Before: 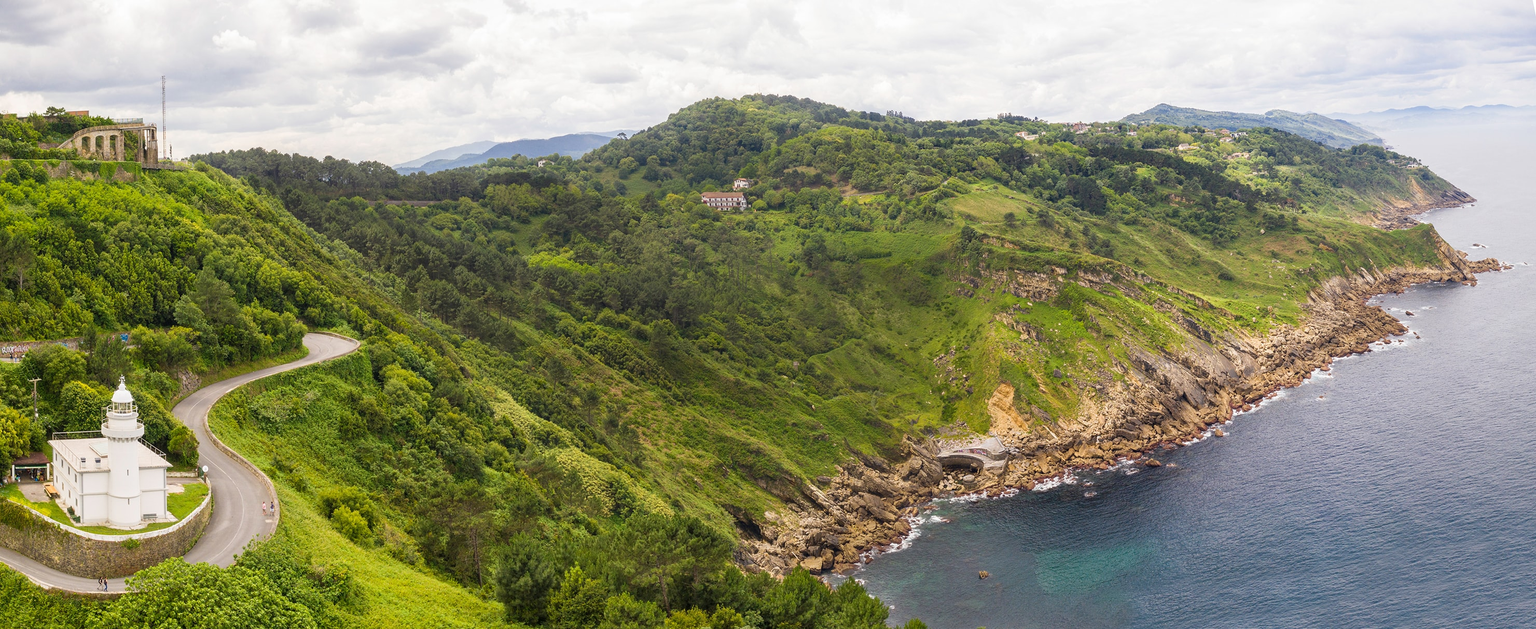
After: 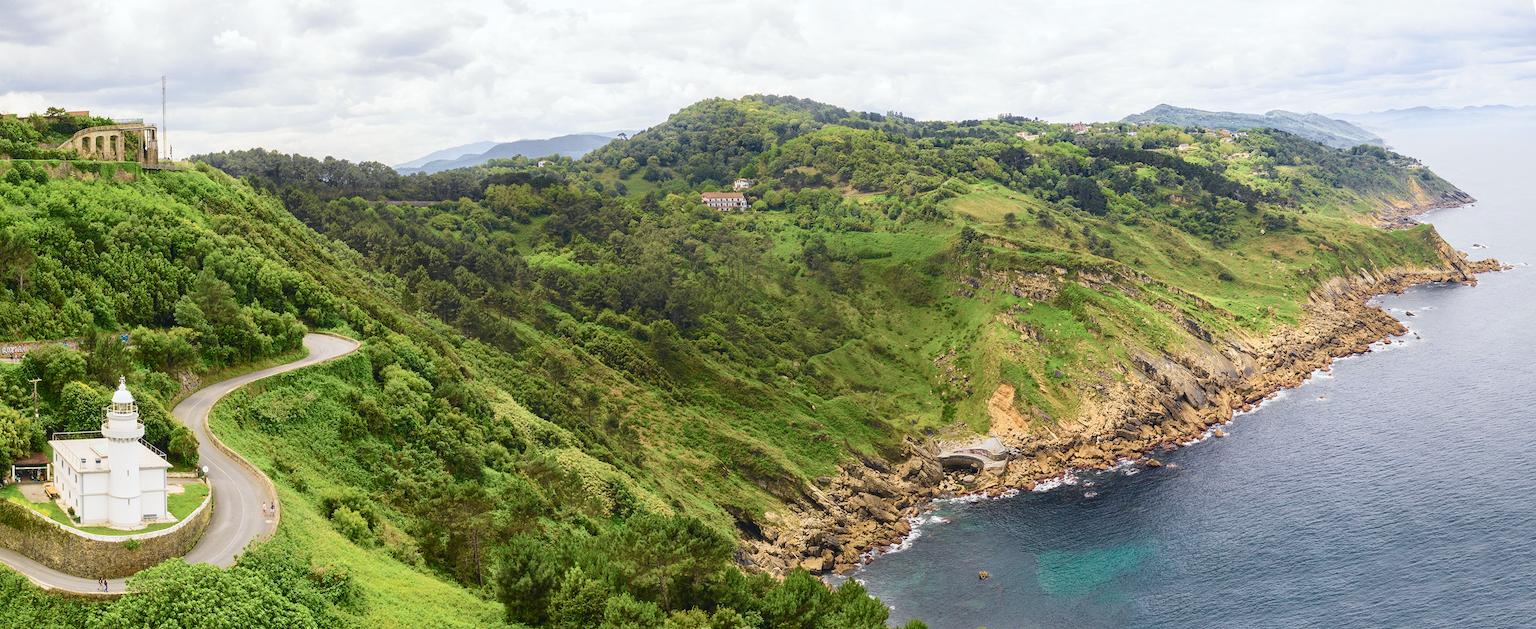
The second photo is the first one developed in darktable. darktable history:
tone curve: curves: ch0 [(0, 0.046) (0.037, 0.056) (0.176, 0.162) (0.33, 0.331) (0.432, 0.475) (0.601, 0.665) (0.843, 0.876) (1, 1)]; ch1 [(0, 0) (0.339, 0.349) (0.445, 0.42) (0.476, 0.47) (0.497, 0.492) (0.523, 0.514) (0.557, 0.558) (0.632, 0.615) (0.728, 0.746) (1, 1)]; ch2 [(0, 0) (0.327, 0.324) (0.417, 0.44) (0.46, 0.453) (0.502, 0.495) (0.526, 0.52) (0.54, 0.55) (0.606, 0.626) (0.745, 0.704) (1, 1)], color space Lab, independent channels, preserve colors none
